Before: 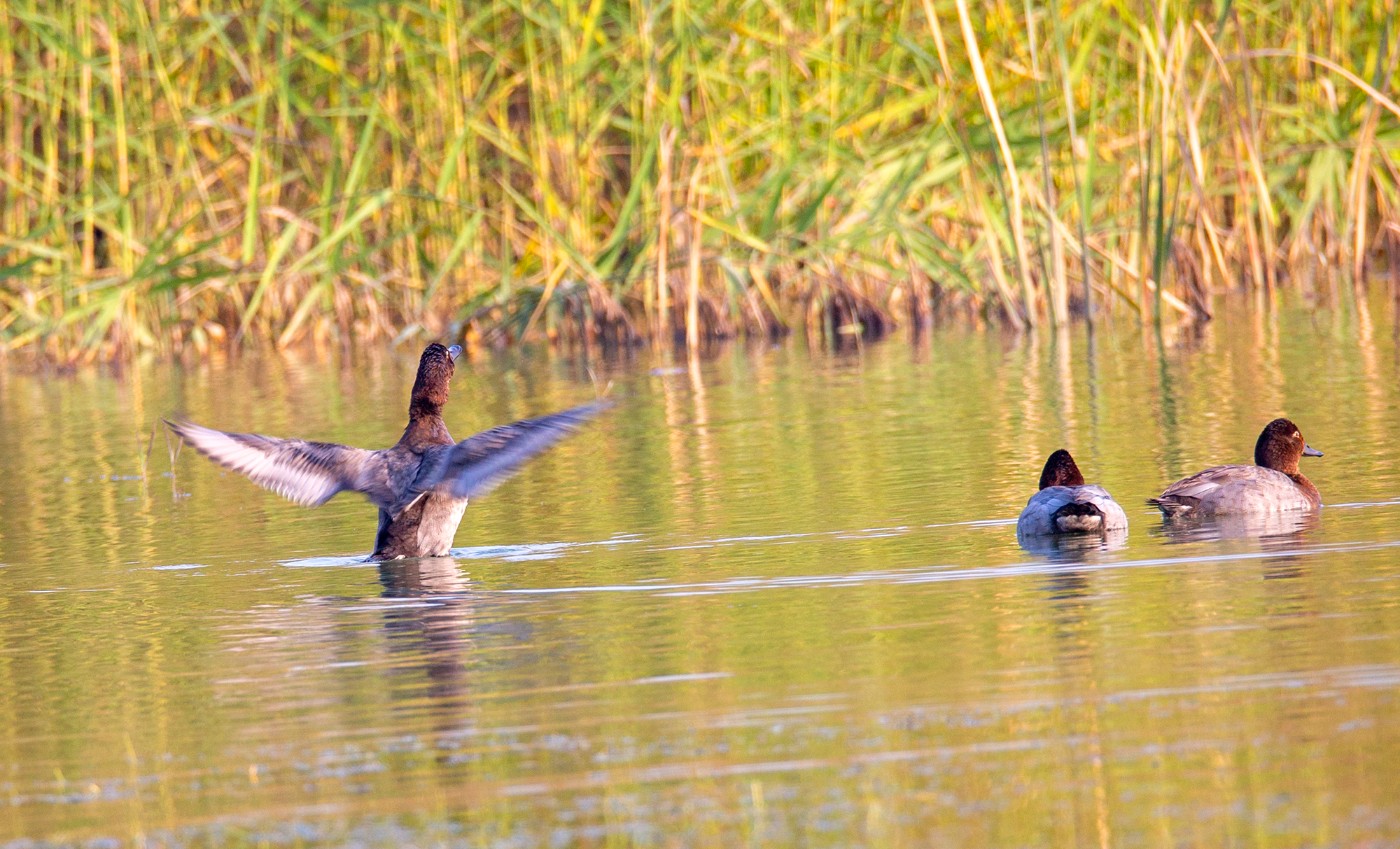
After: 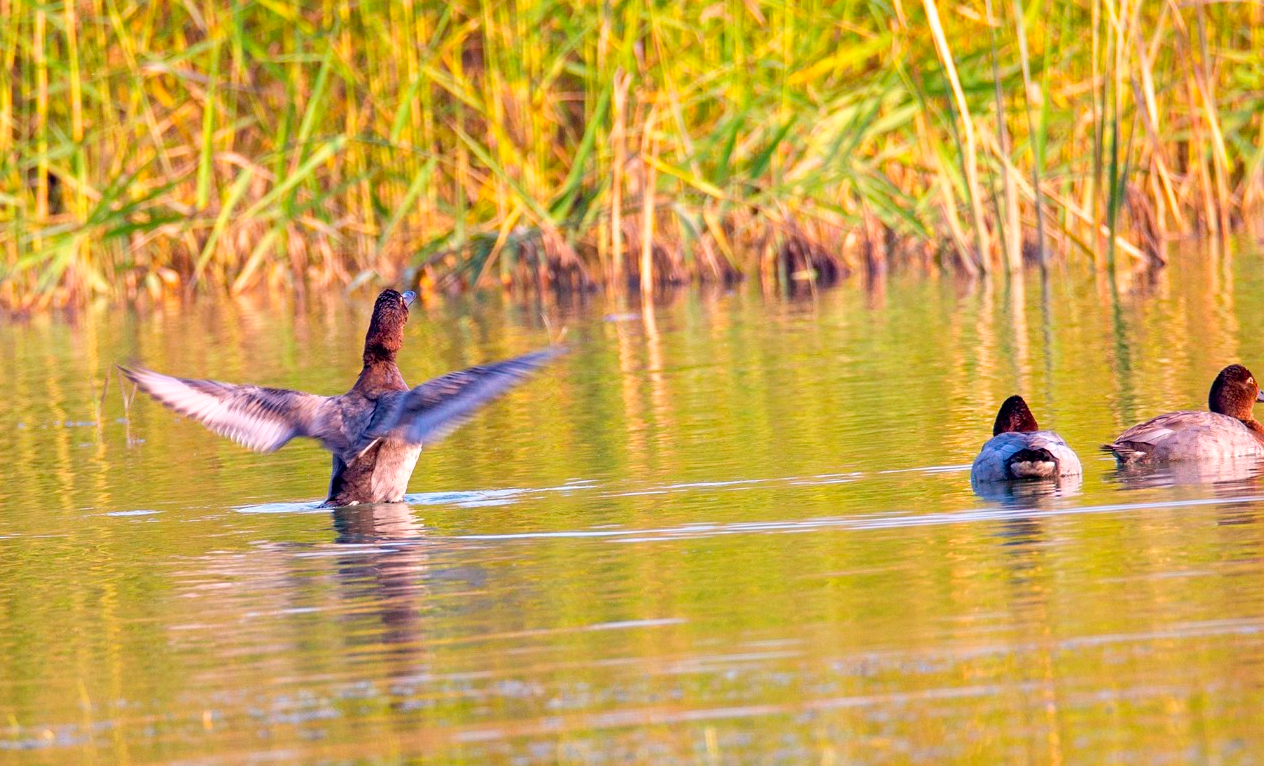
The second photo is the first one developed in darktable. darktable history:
crop: left 3.305%, top 6.436%, right 6.389%, bottom 3.258%
color balance rgb: perceptual saturation grading › global saturation 10%, global vibrance 10%
